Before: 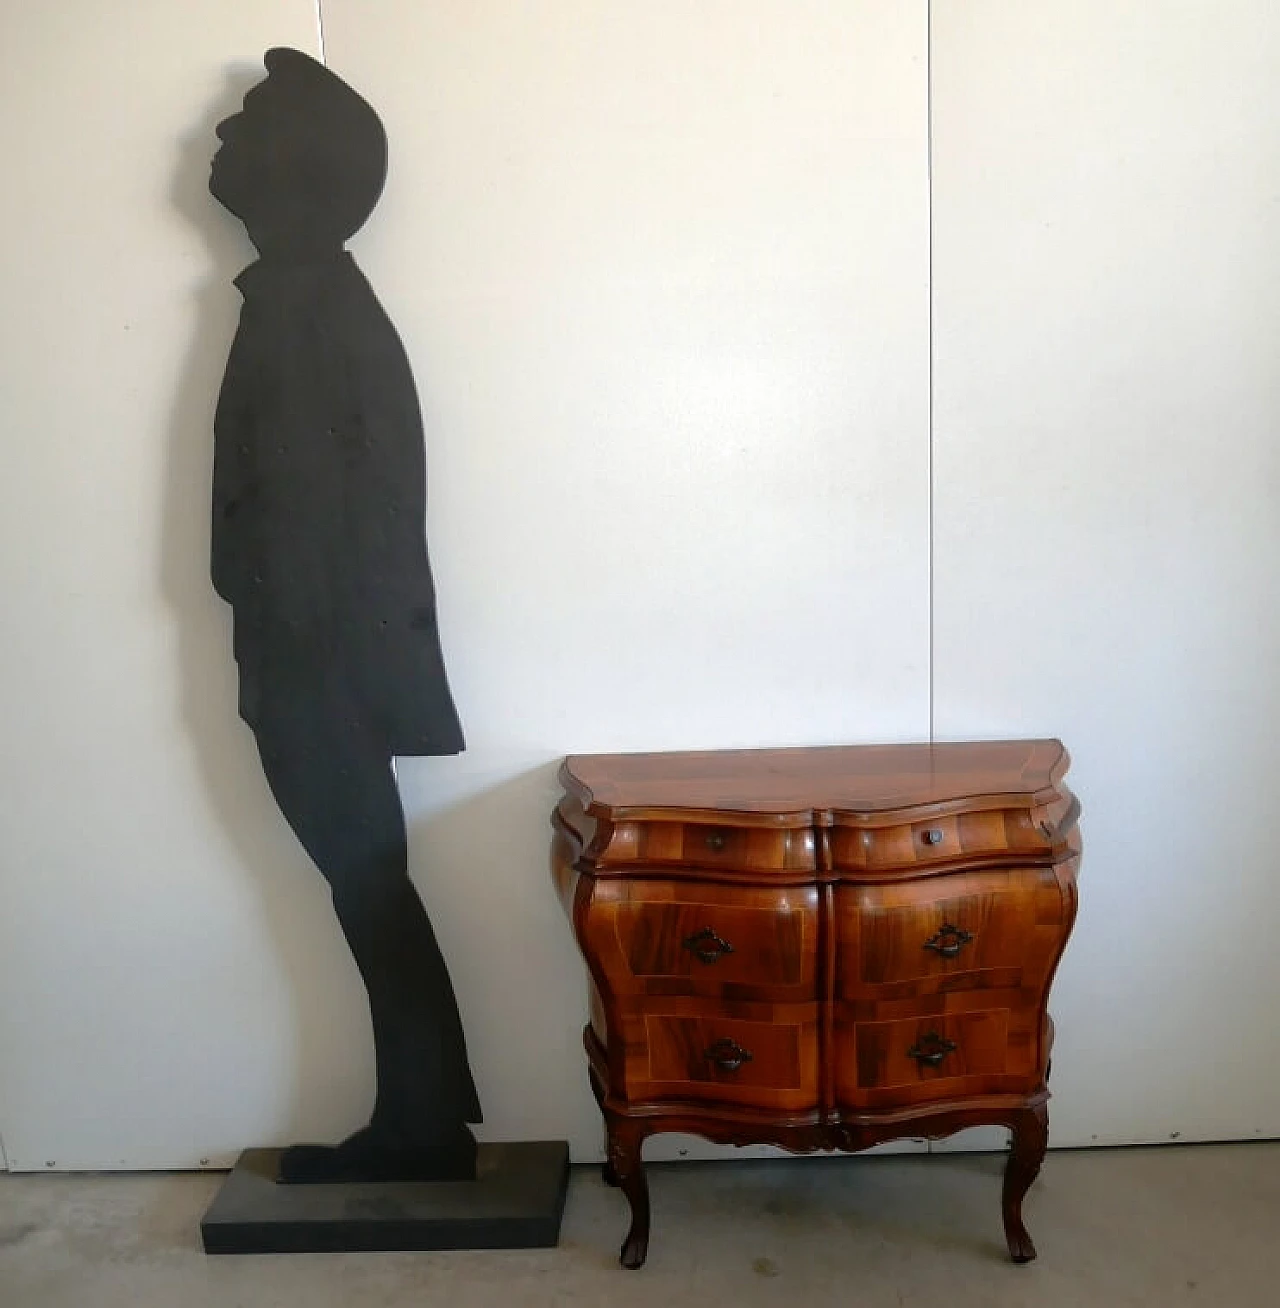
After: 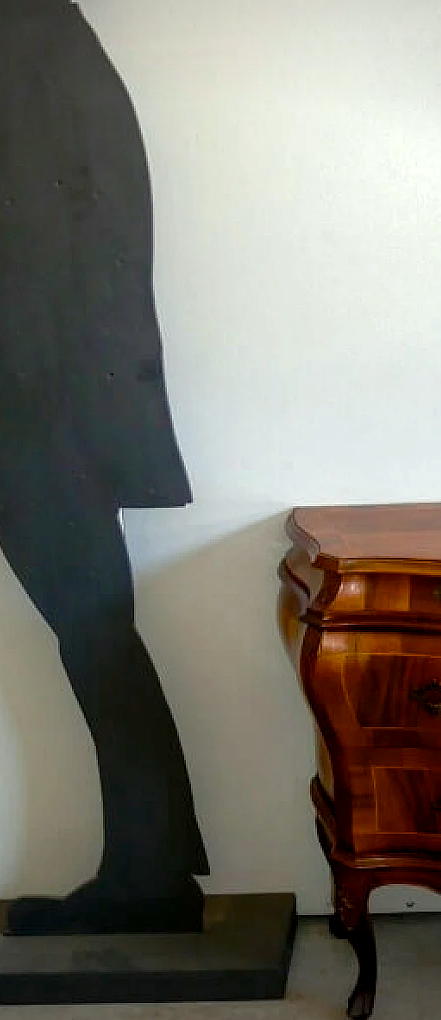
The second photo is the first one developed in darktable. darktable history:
local contrast: detail 130%
vignetting: unbound false
crop and rotate: left 21.382%, top 19.011%, right 44.161%, bottom 2.97%
color correction: highlights a* -2.68, highlights b* 2.46
color balance rgb: perceptual saturation grading › global saturation 20%, perceptual saturation grading › highlights -14.169%, perceptual saturation grading › shadows 49.459%
